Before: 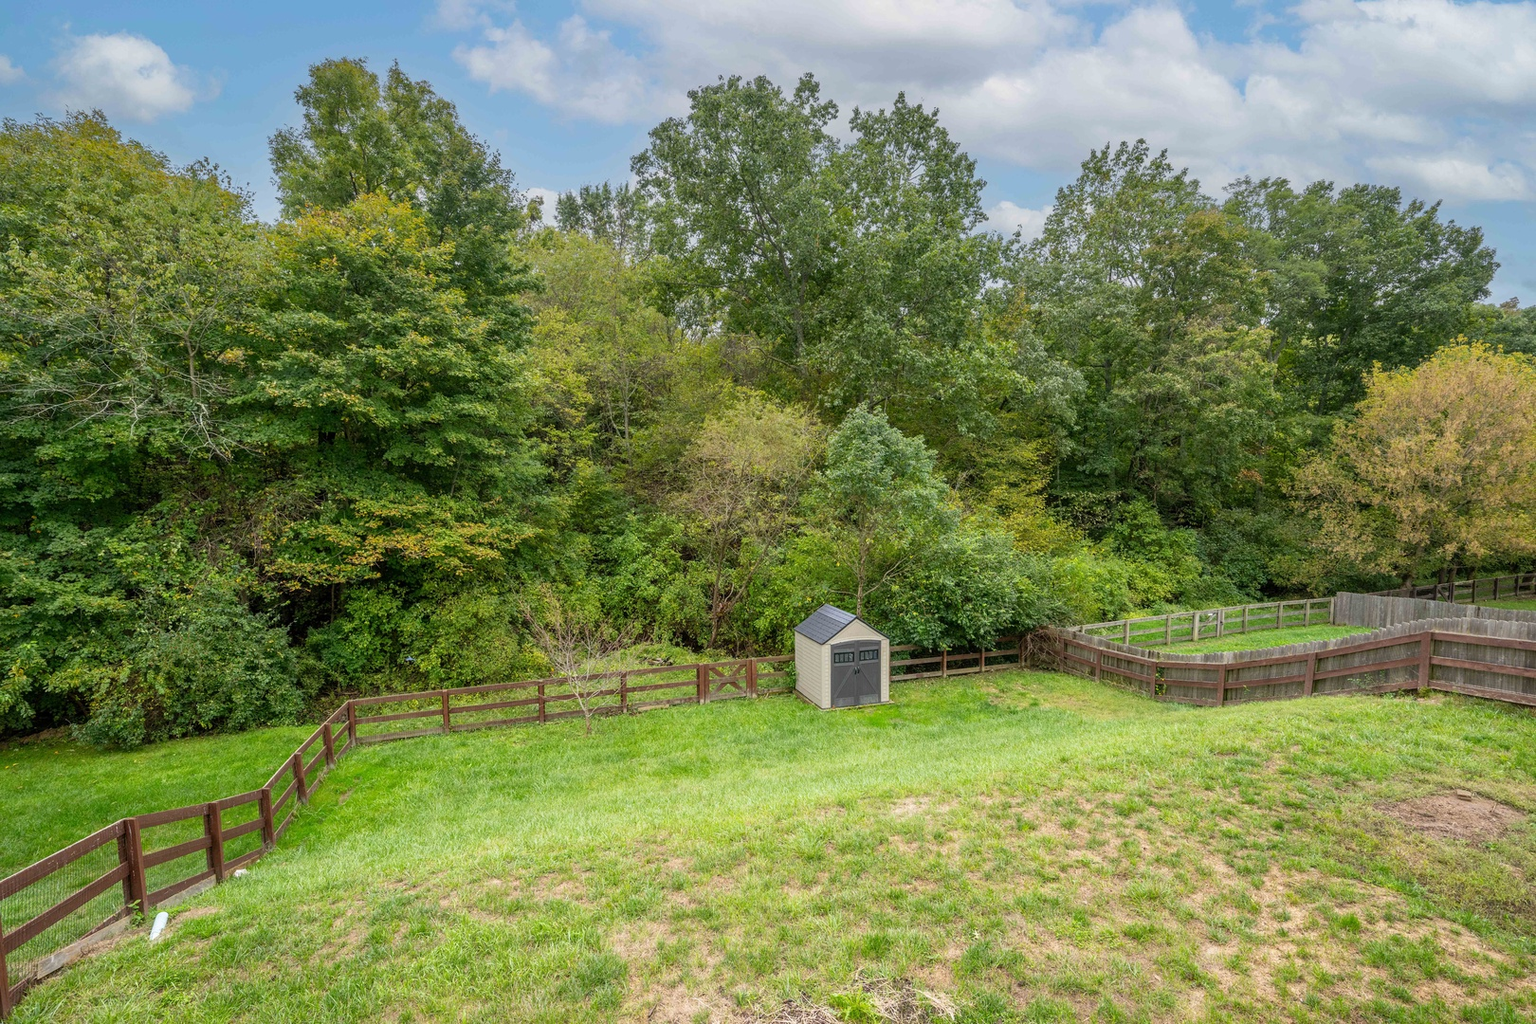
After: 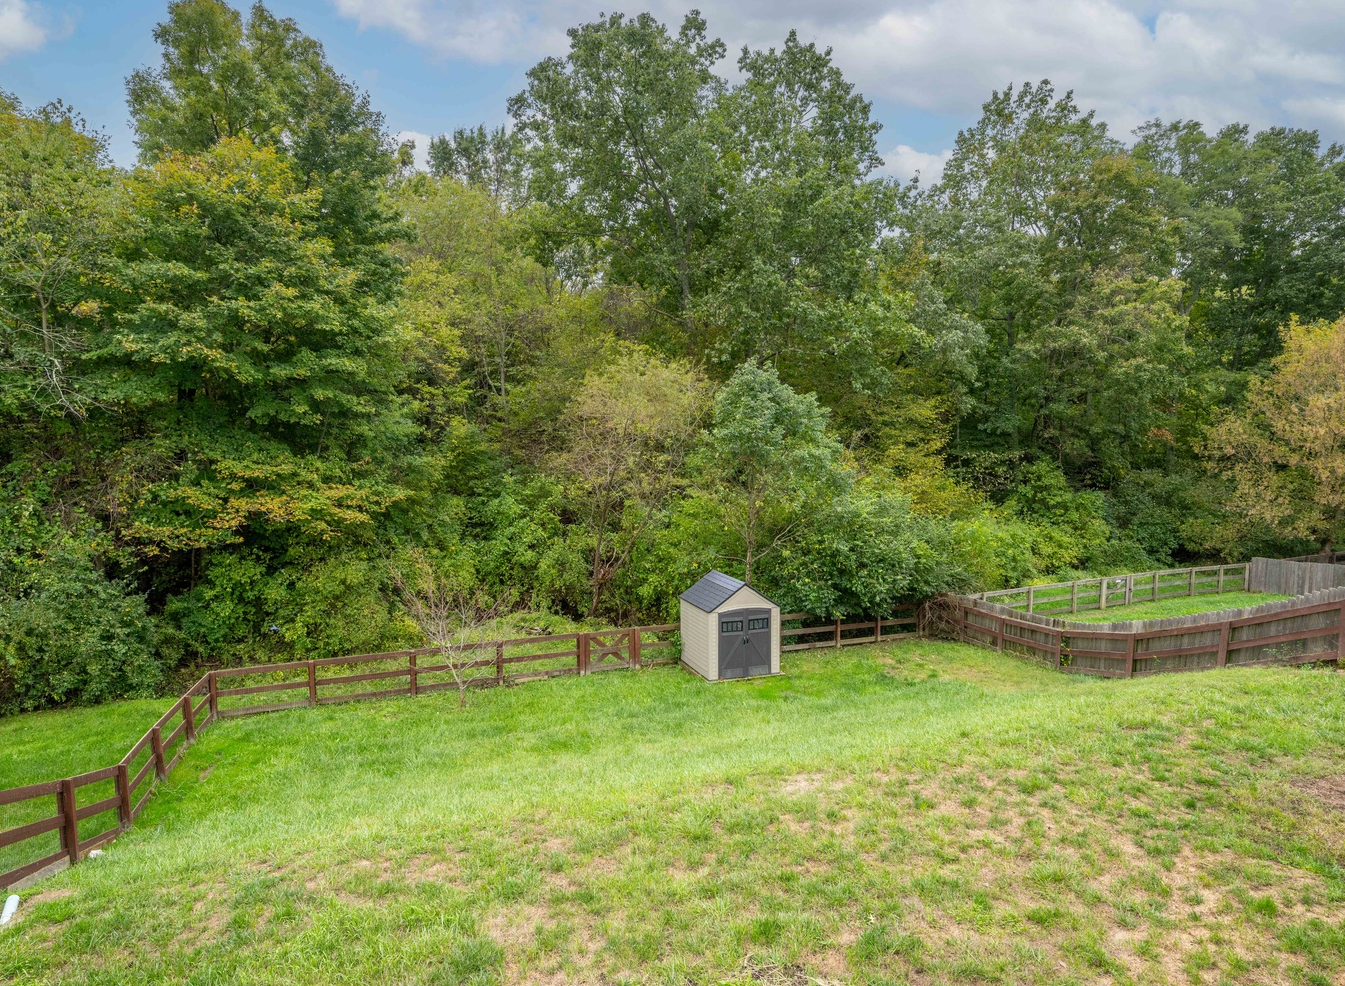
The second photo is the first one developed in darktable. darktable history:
crop: left 9.797%, top 6.27%, right 7.157%, bottom 2.426%
